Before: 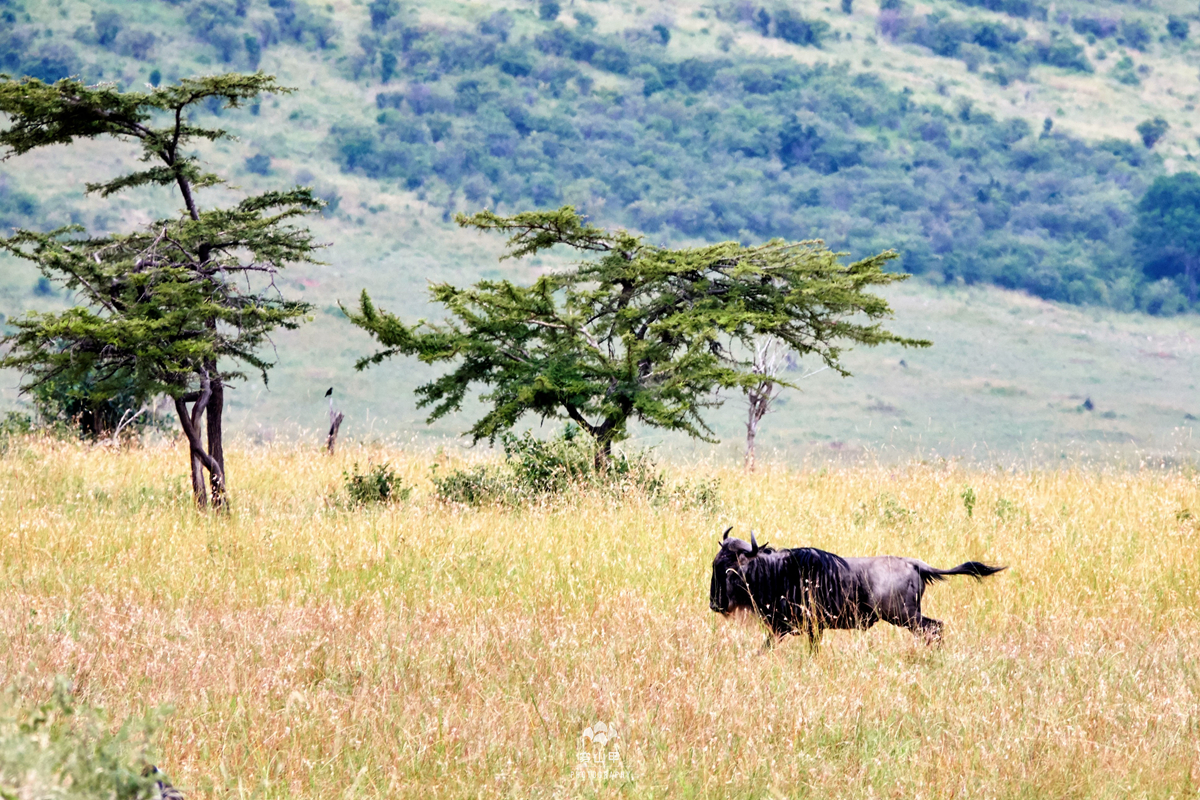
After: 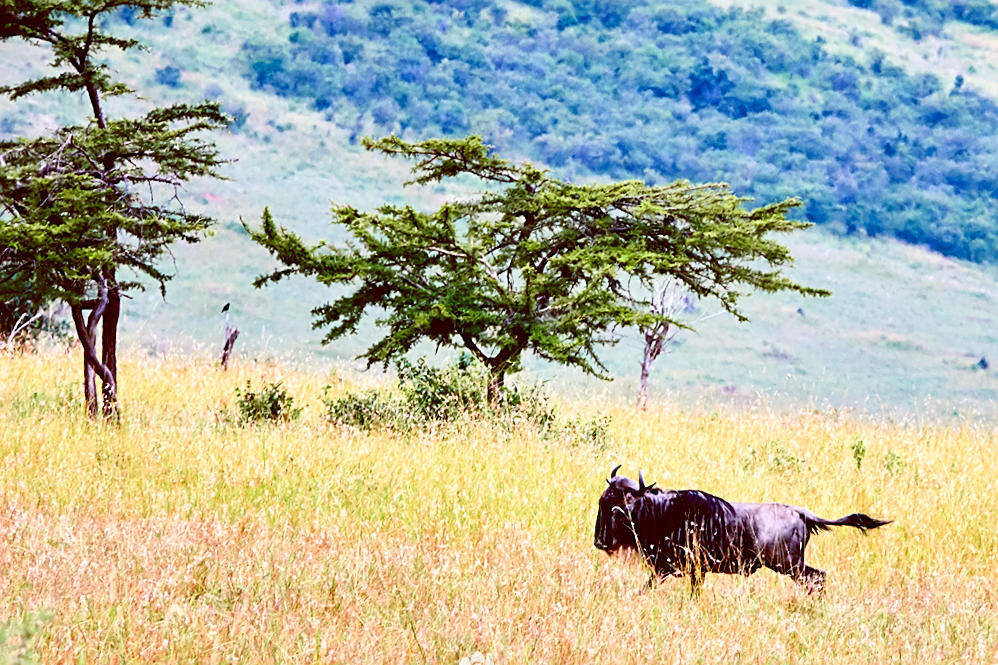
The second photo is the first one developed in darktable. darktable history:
contrast brightness saturation: contrast 0.18, saturation 0.3
sharpen: on, module defaults
bloom: size 3%, threshold 100%, strength 0%
crop and rotate: angle -3.27°, left 5.211%, top 5.211%, right 4.607%, bottom 4.607%
color balance: lift [1, 1.015, 1.004, 0.985], gamma [1, 0.958, 0.971, 1.042], gain [1, 0.956, 0.977, 1.044]
